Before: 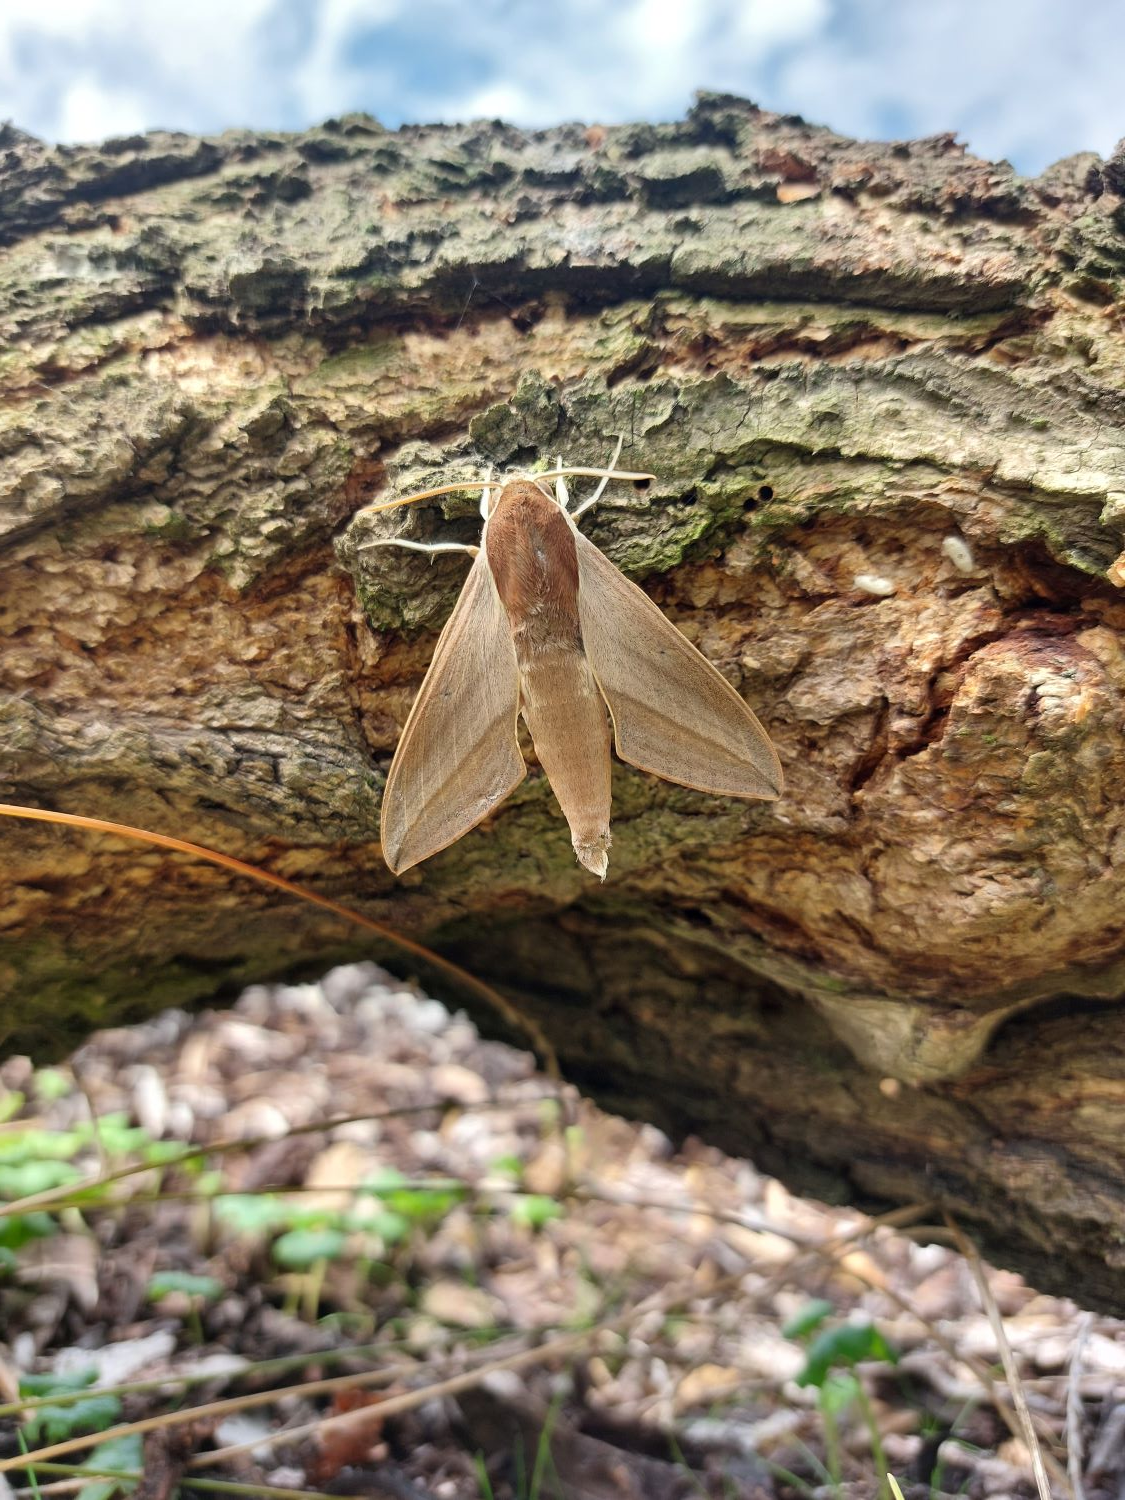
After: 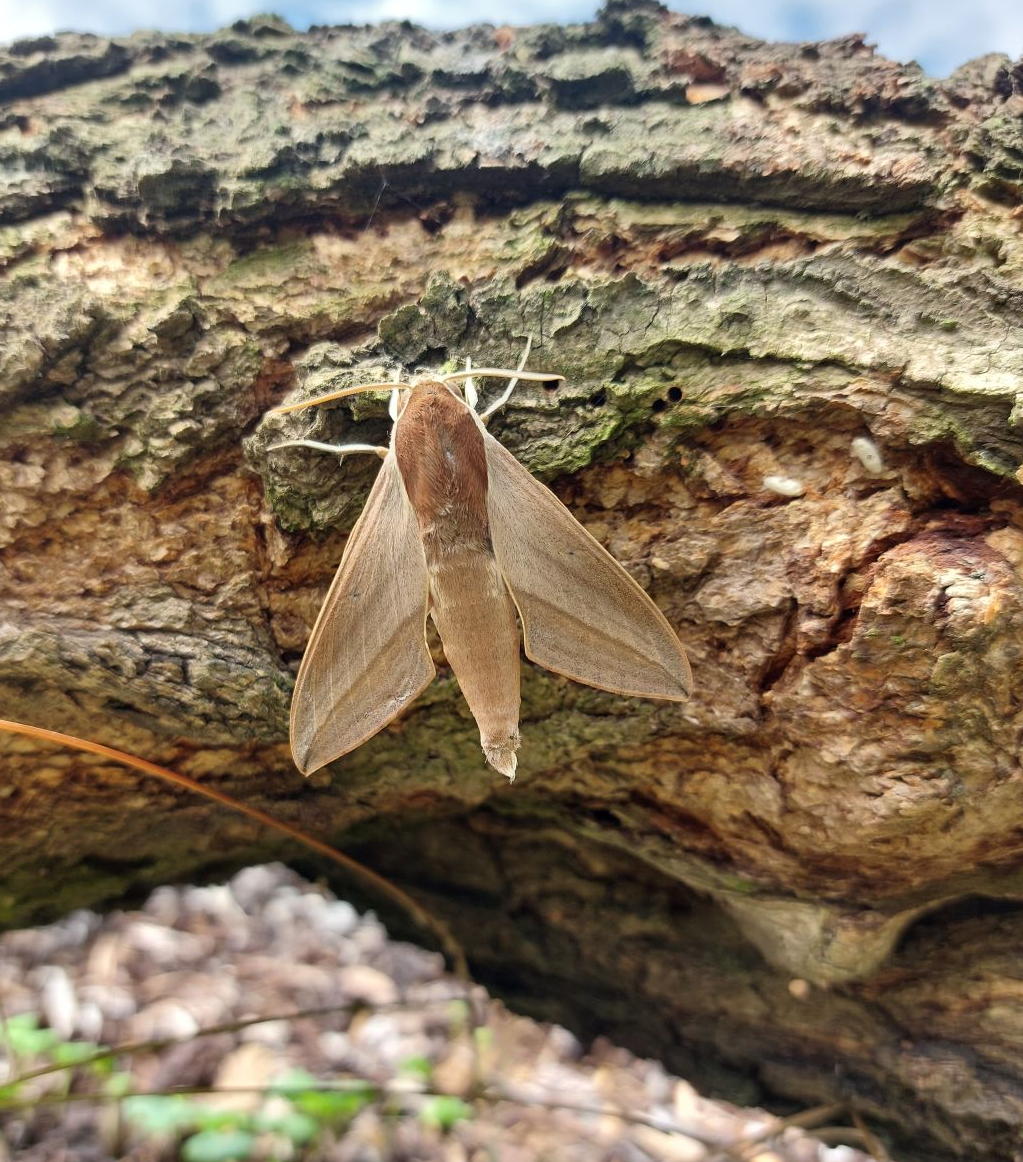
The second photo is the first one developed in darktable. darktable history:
white balance: emerald 1
crop: left 8.155%, top 6.611%, bottom 15.385%
